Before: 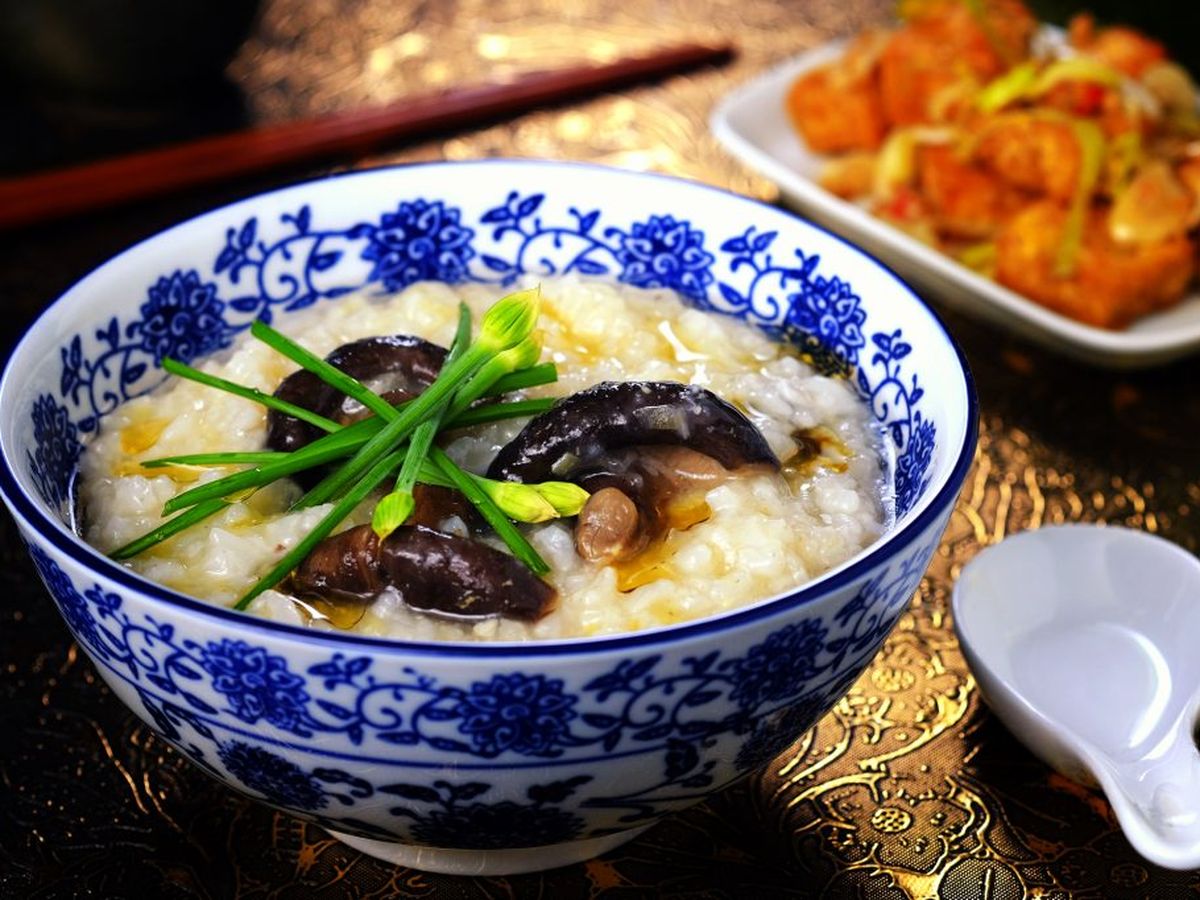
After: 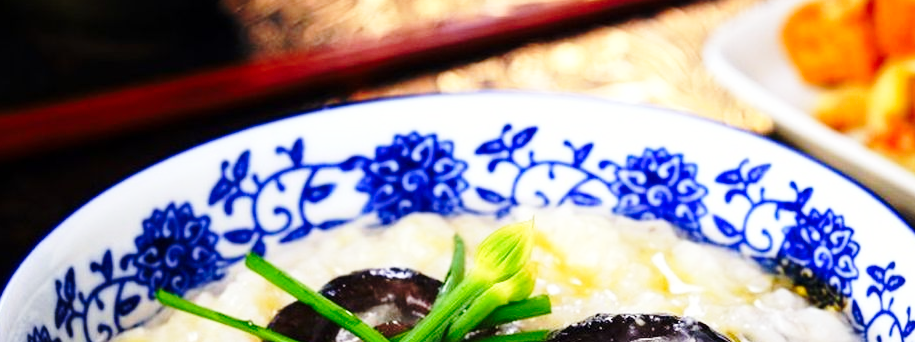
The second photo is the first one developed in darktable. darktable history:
crop: left 0.579%, top 7.627%, right 23.167%, bottom 54.275%
base curve: curves: ch0 [(0, 0) (0.028, 0.03) (0.121, 0.232) (0.46, 0.748) (0.859, 0.968) (1, 1)], preserve colors none
